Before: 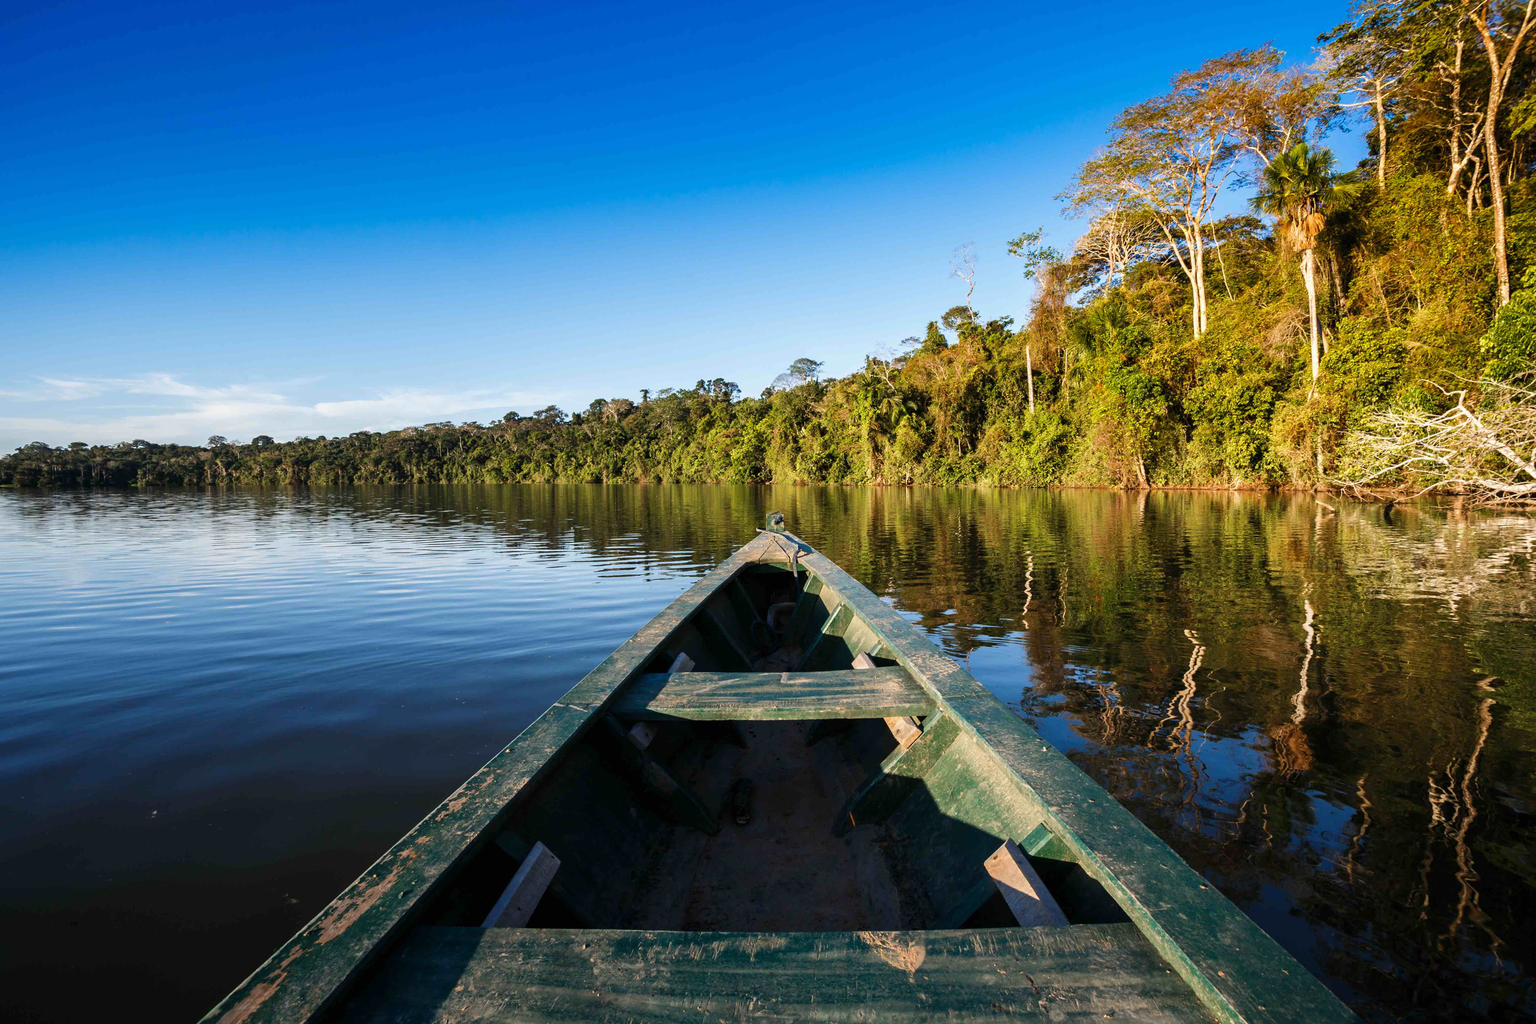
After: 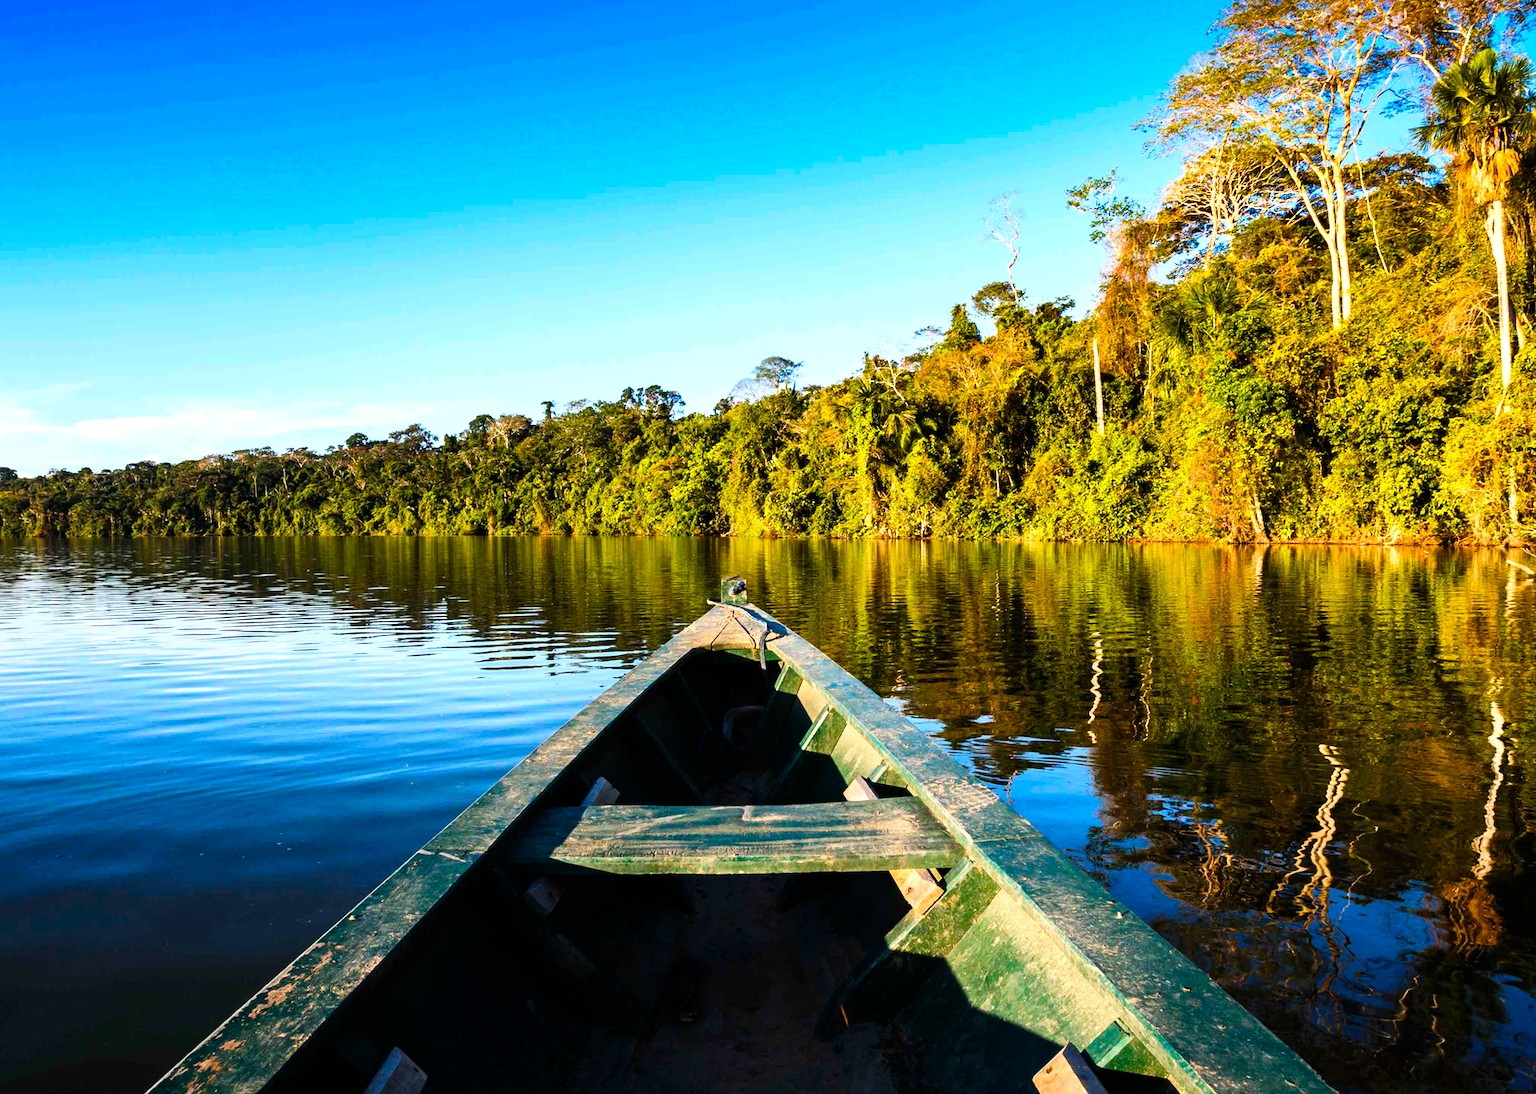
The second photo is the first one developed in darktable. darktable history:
tone equalizer: on, module defaults
color balance rgb: linear chroma grading › global chroma 16.62%, perceptual saturation grading › highlights -8.63%, perceptual saturation grading › mid-tones 18.66%, perceptual saturation grading › shadows 28.49%, perceptual brilliance grading › highlights 14.22%, perceptual brilliance grading › shadows -18.96%, global vibrance 27.71%
crop and rotate: left 17.046%, top 10.659%, right 12.989%, bottom 14.553%
tone curve: curves: ch0 [(0, 0) (0.004, 0.001) (0.133, 0.112) (0.325, 0.362) (0.832, 0.893) (1, 1)], color space Lab, linked channels, preserve colors none
